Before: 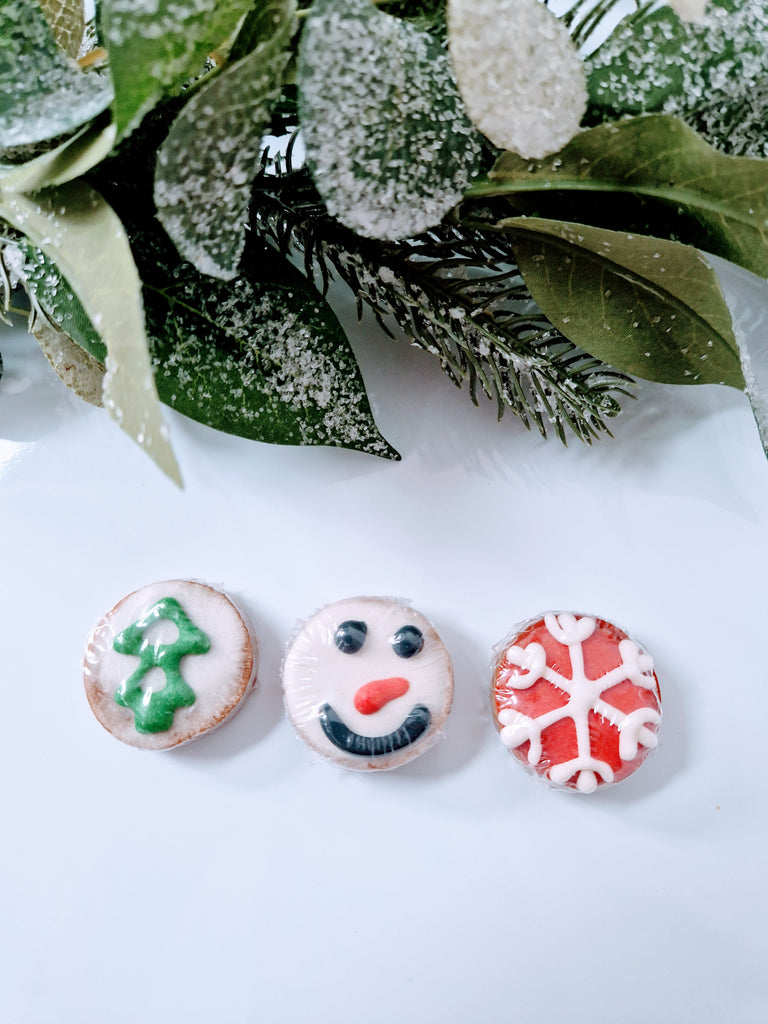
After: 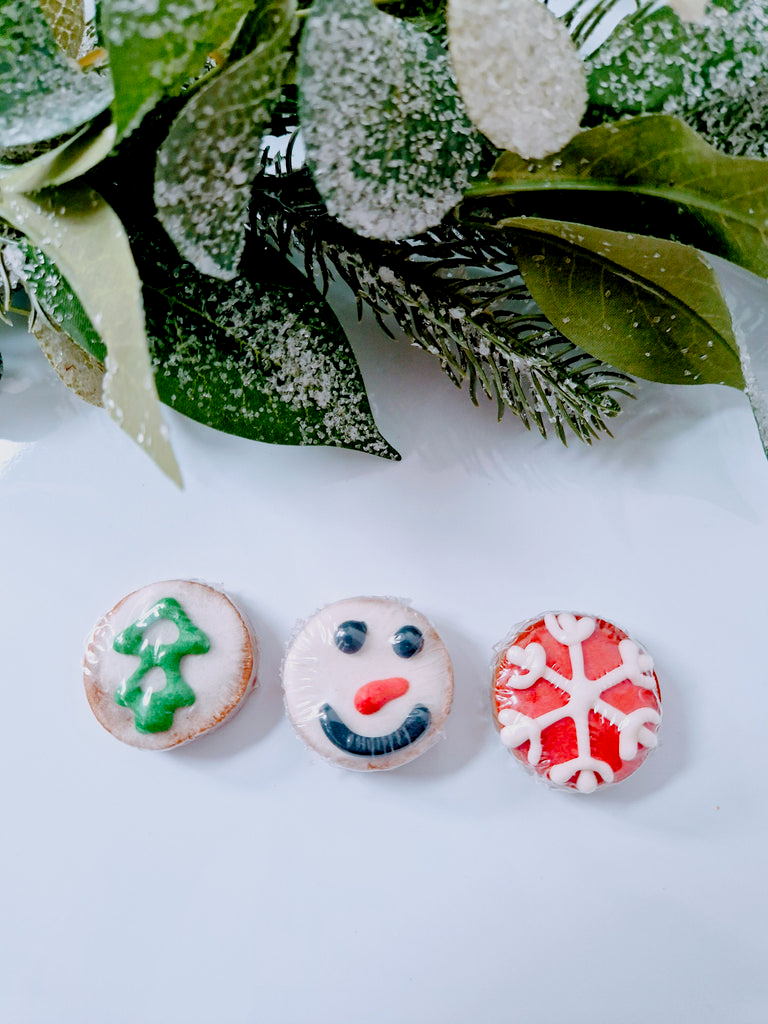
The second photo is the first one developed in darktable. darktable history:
contrast equalizer: octaves 7, y [[0.5, 0.5, 0.468, 0.5, 0.5, 0.5], [0.5 ×6], [0.5 ×6], [0 ×6], [0 ×6]]
color balance rgb: global offset › luminance -0.502%, perceptual saturation grading › global saturation 35.124%, perceptual saturation grading › highlights -29.843%, perceptual saturation grading › shadows 36.026%, contrast -9.422%
